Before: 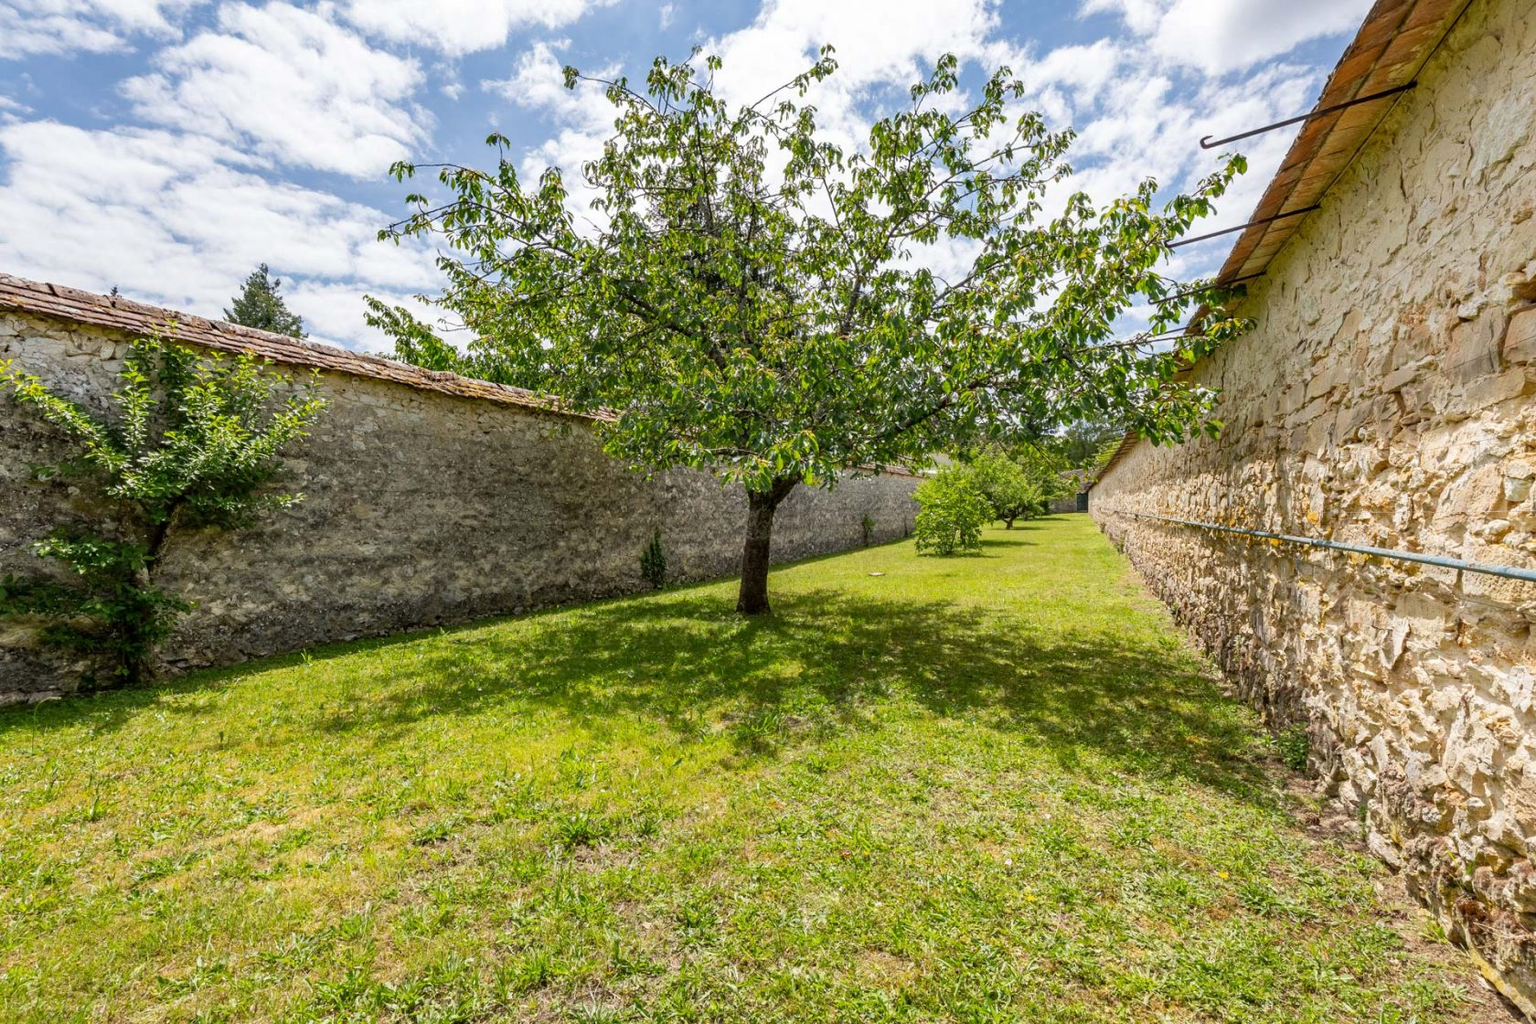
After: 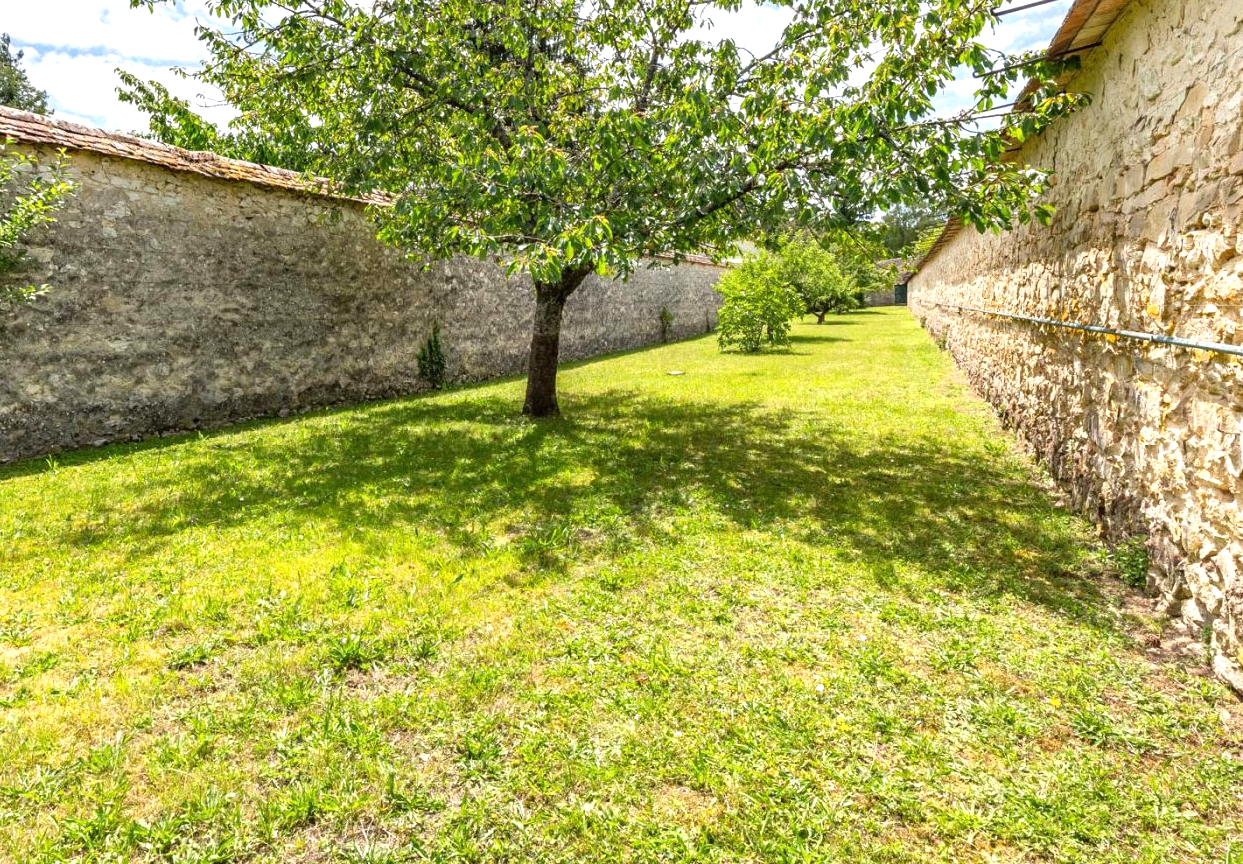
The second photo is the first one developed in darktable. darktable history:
exposure: black level correction 0, exposure 0.7 EV, compensate exposure bias true, compensate highlight preservation false
crop: left 16.871%, top 22.857%, right 9.116%
